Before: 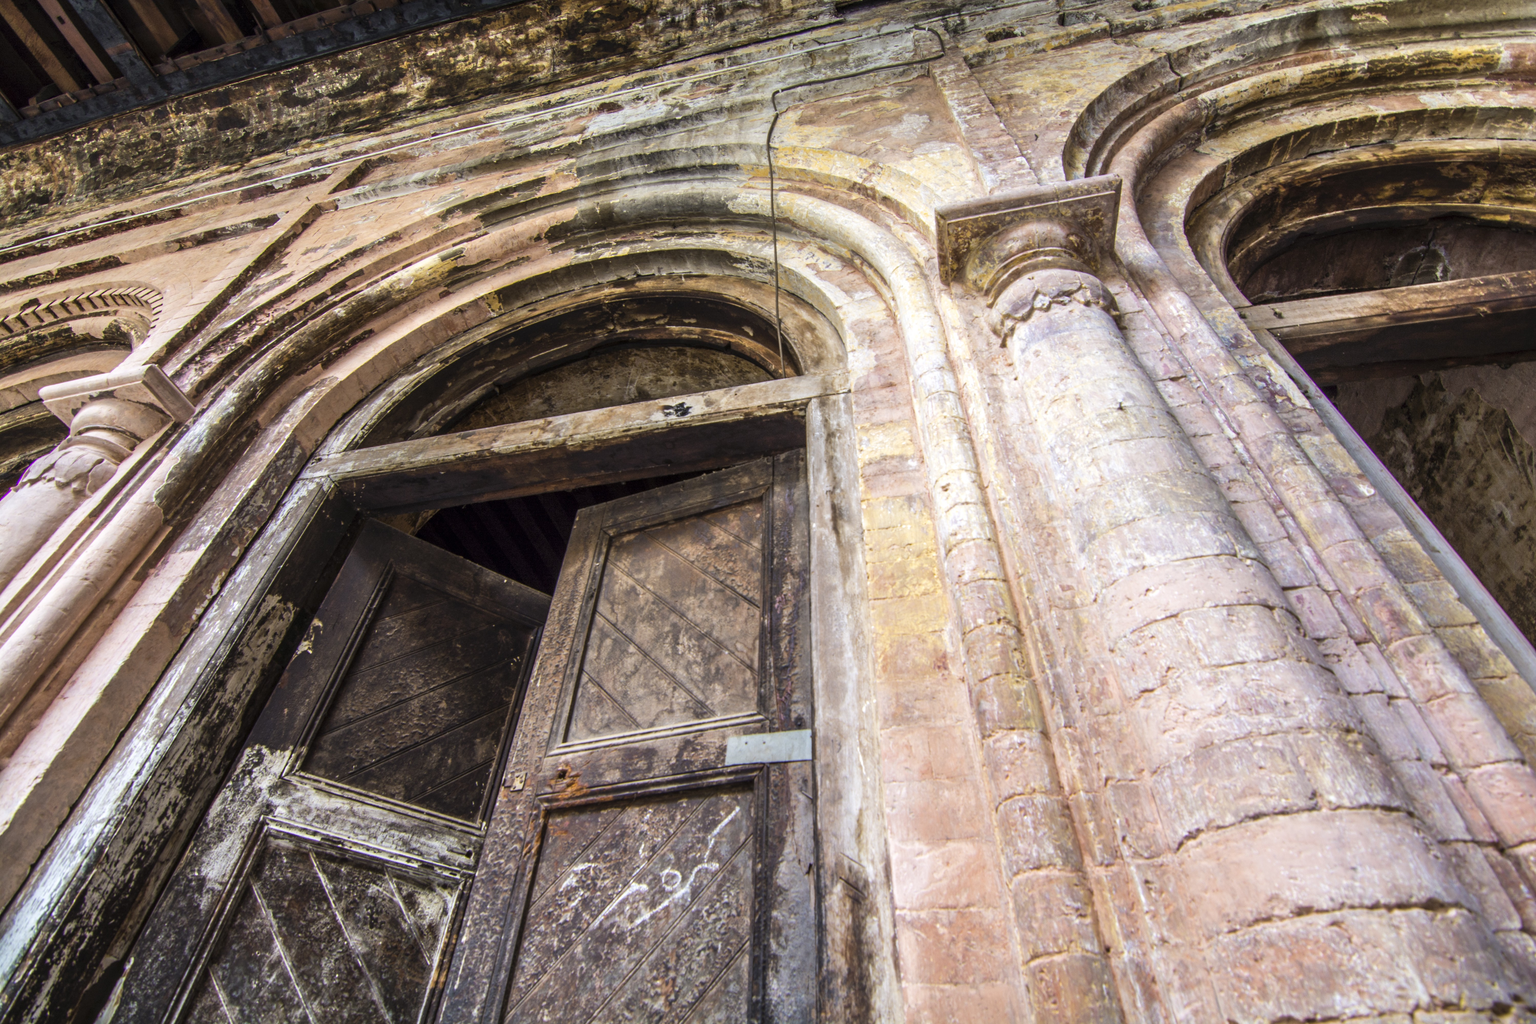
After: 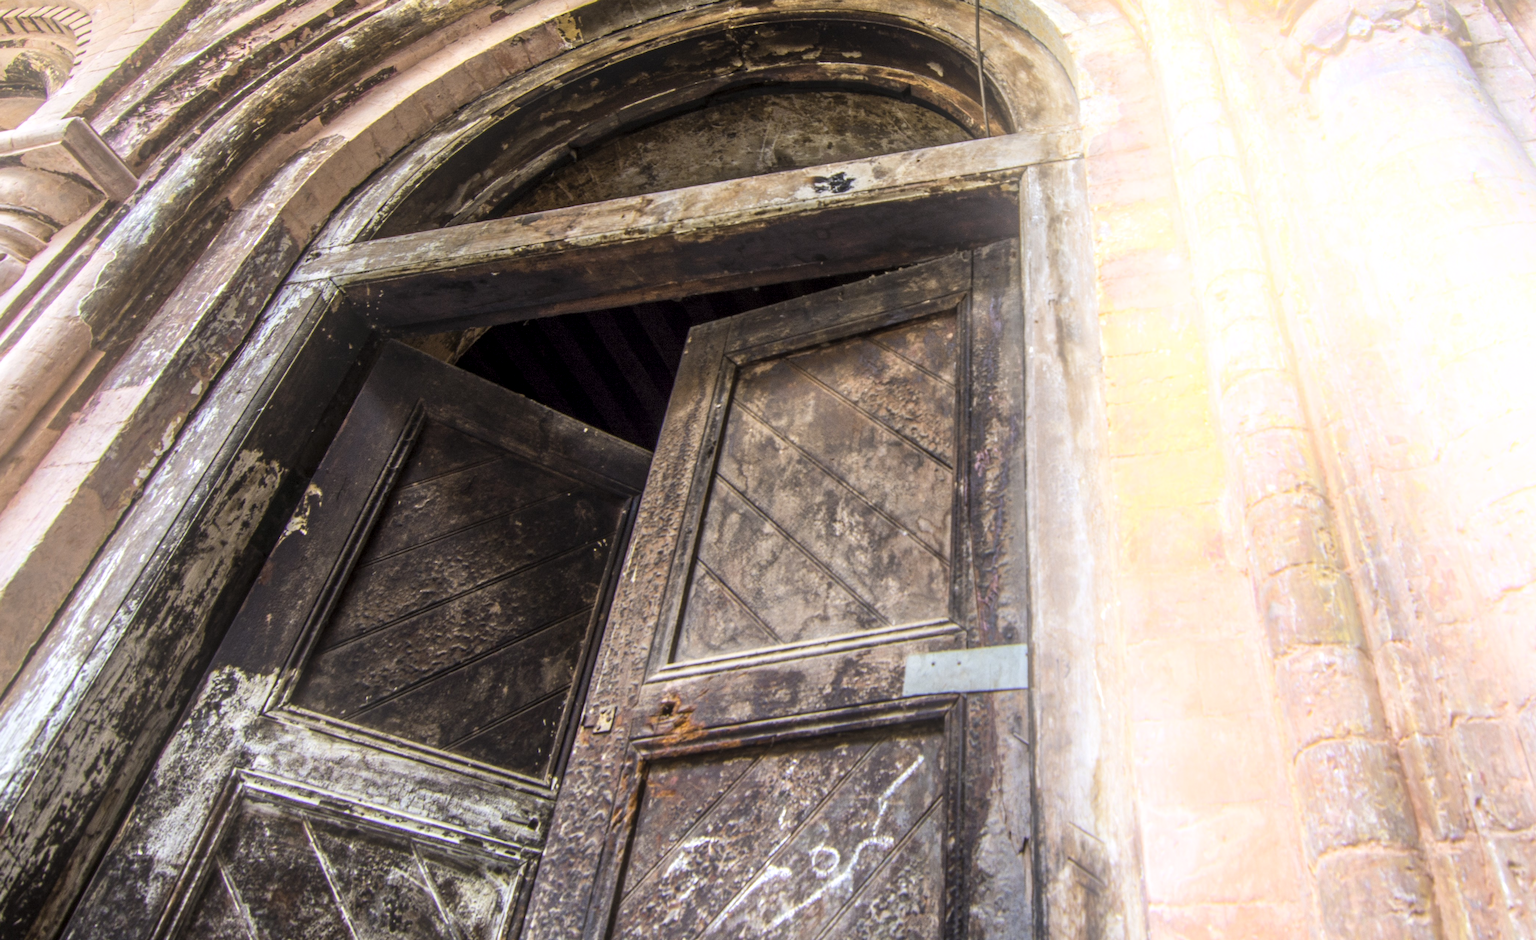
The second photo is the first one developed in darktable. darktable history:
bloom: size 40%
local contrast: on, module defaults
crop: left 6.488%, top 27.668%, right 24.183%, bottom 8.656%
rotate and perspective: automatic cropping original format, crop left 0, crop top 0
